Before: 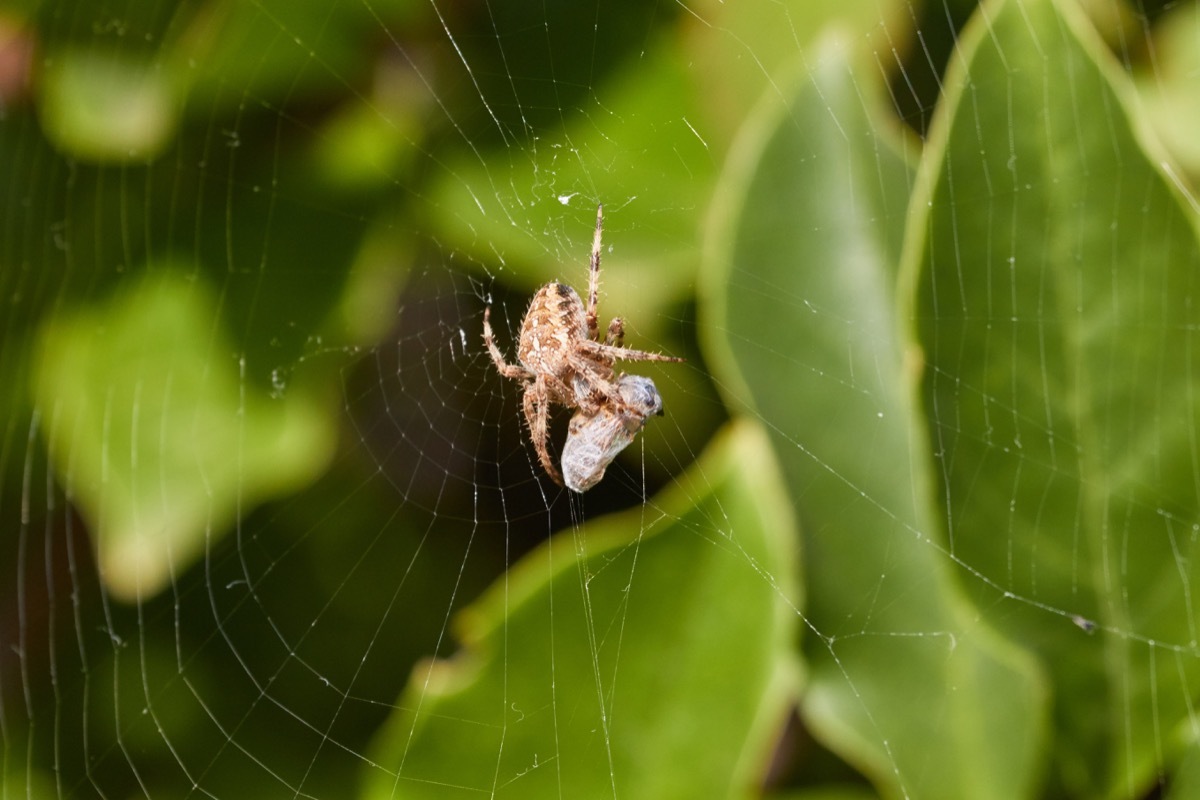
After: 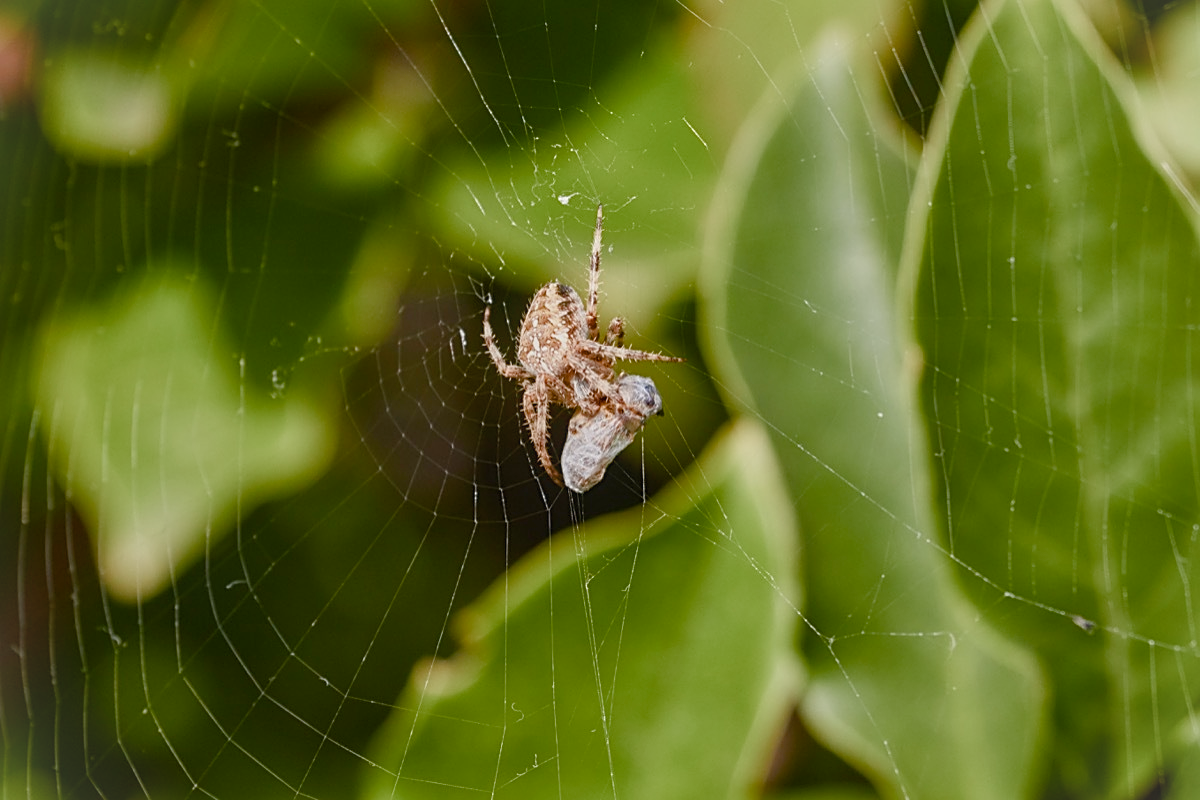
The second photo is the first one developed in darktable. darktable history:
contrast brightness saturation: saturation -0.058
local contrast: detail 109%
color balance rgb: power › hue 71.82°, perceptual saturation grading › global saturation 20%, perceptual saturation grading › highlights -50.431%, perceptual saturation grading › shadows 30.322%, contrast -10.41%
sharpen: on, module defaults
vignetting: fall-off start 97.36%, fall-off radius 79.25%, brightness 0.067, saturation -0.003, width/height ratio 1.11
